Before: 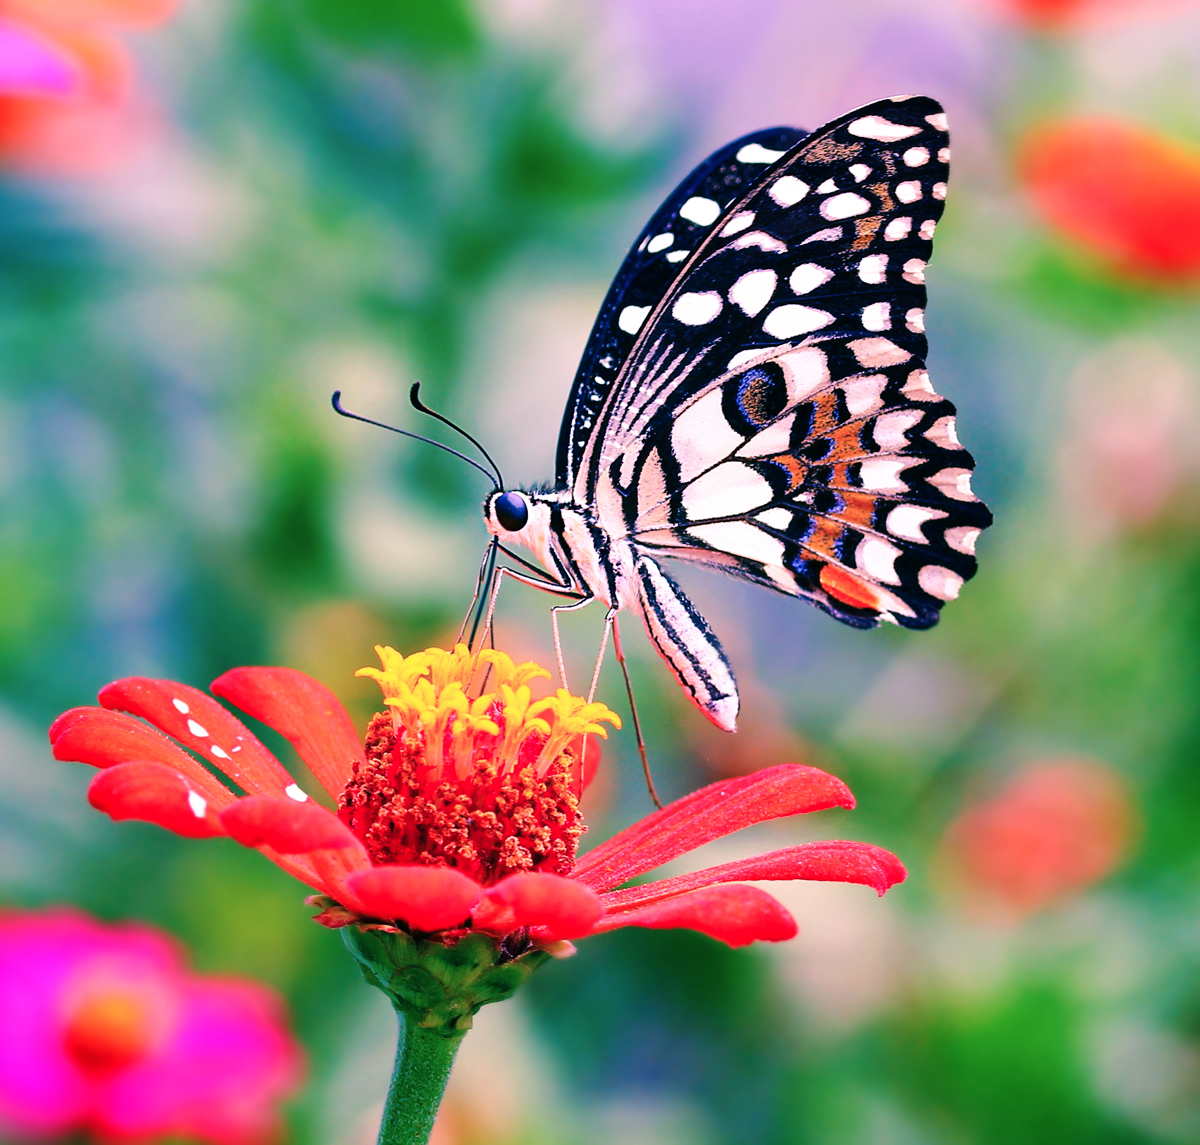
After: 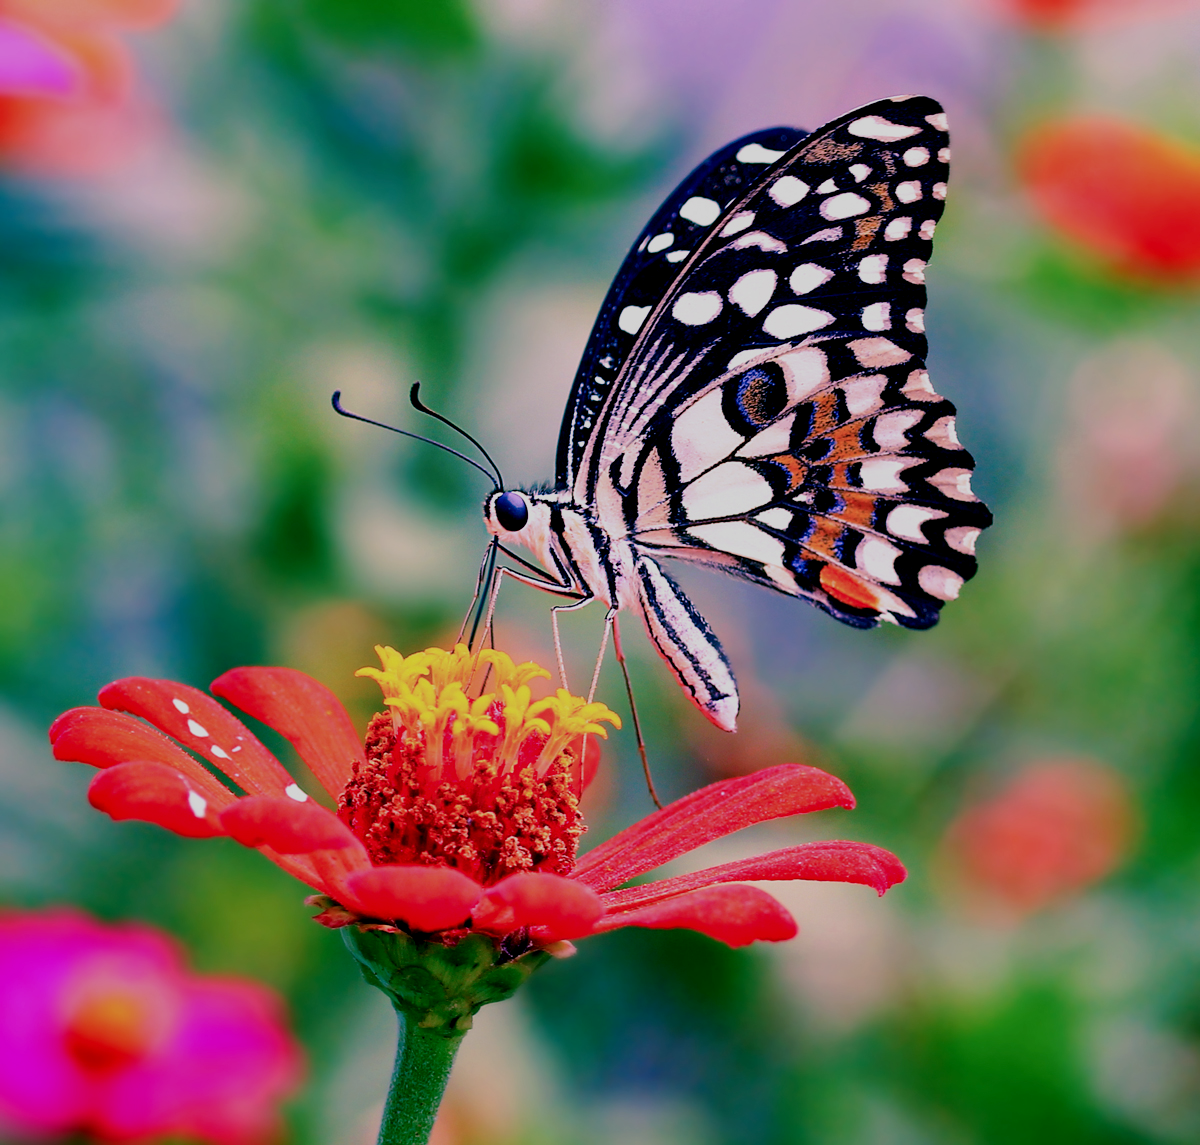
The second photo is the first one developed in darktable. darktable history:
exposure: black level correction 0.009, exposure -0.615 EV, compensate highlight preservation false
